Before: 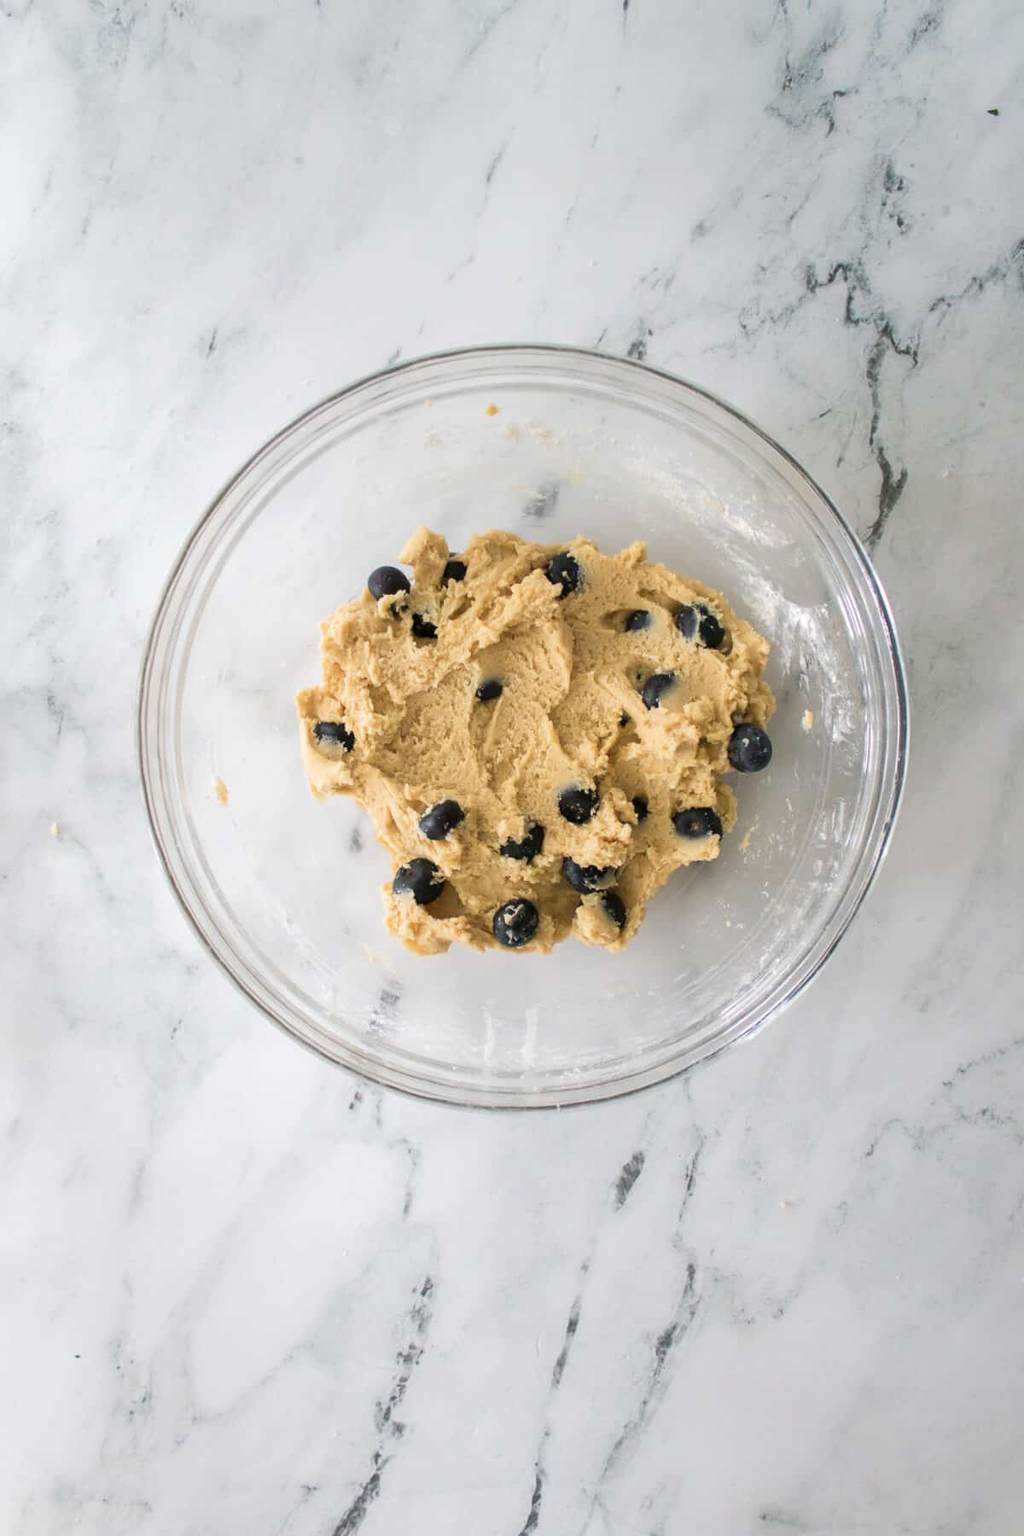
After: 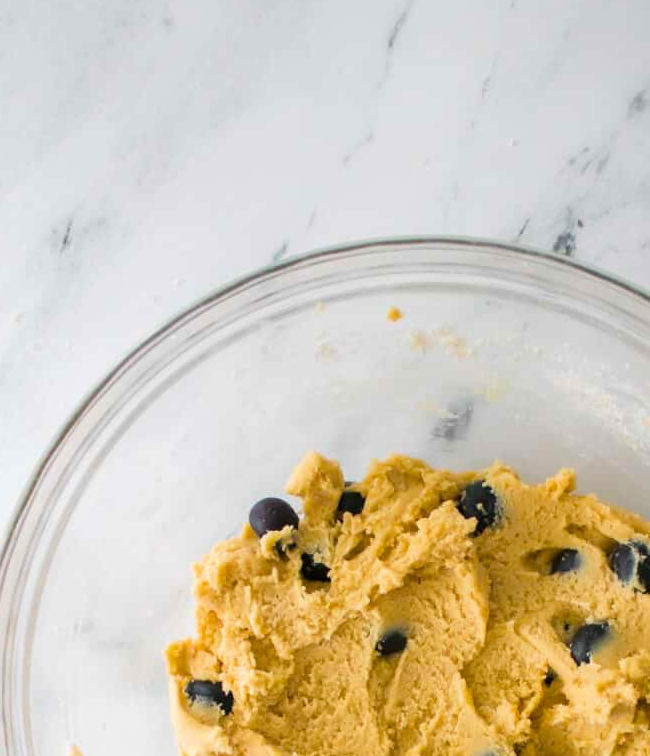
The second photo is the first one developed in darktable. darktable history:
crop: left 15.178%, top 9.231%, right 30.61%, bottom 48.767%
color balance rgb: power › hue 206.84°, perceptual saturation grading › global saturation 31.03%, global vibrance 20%
